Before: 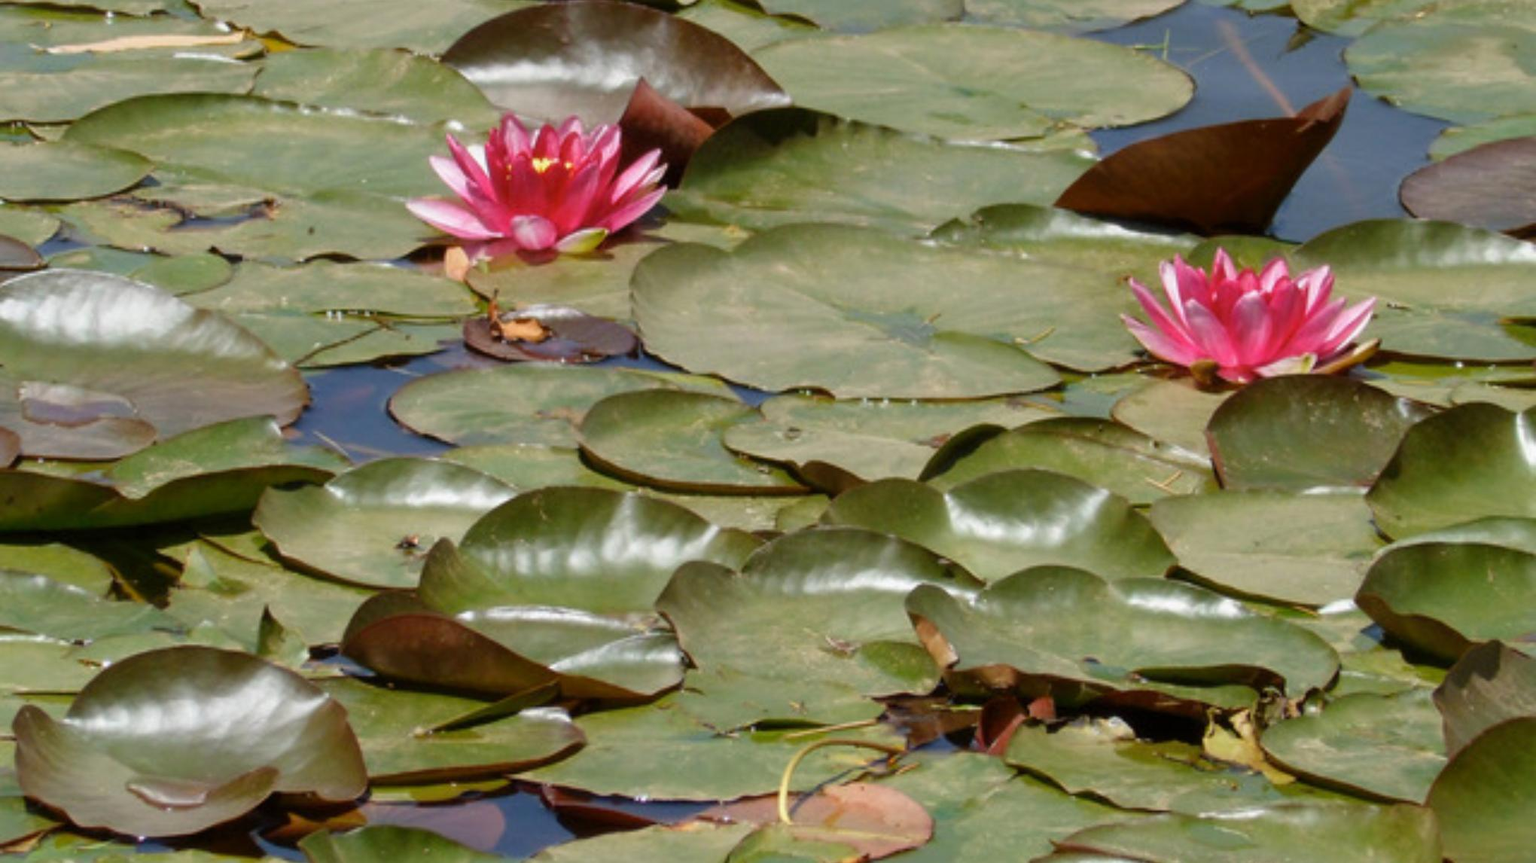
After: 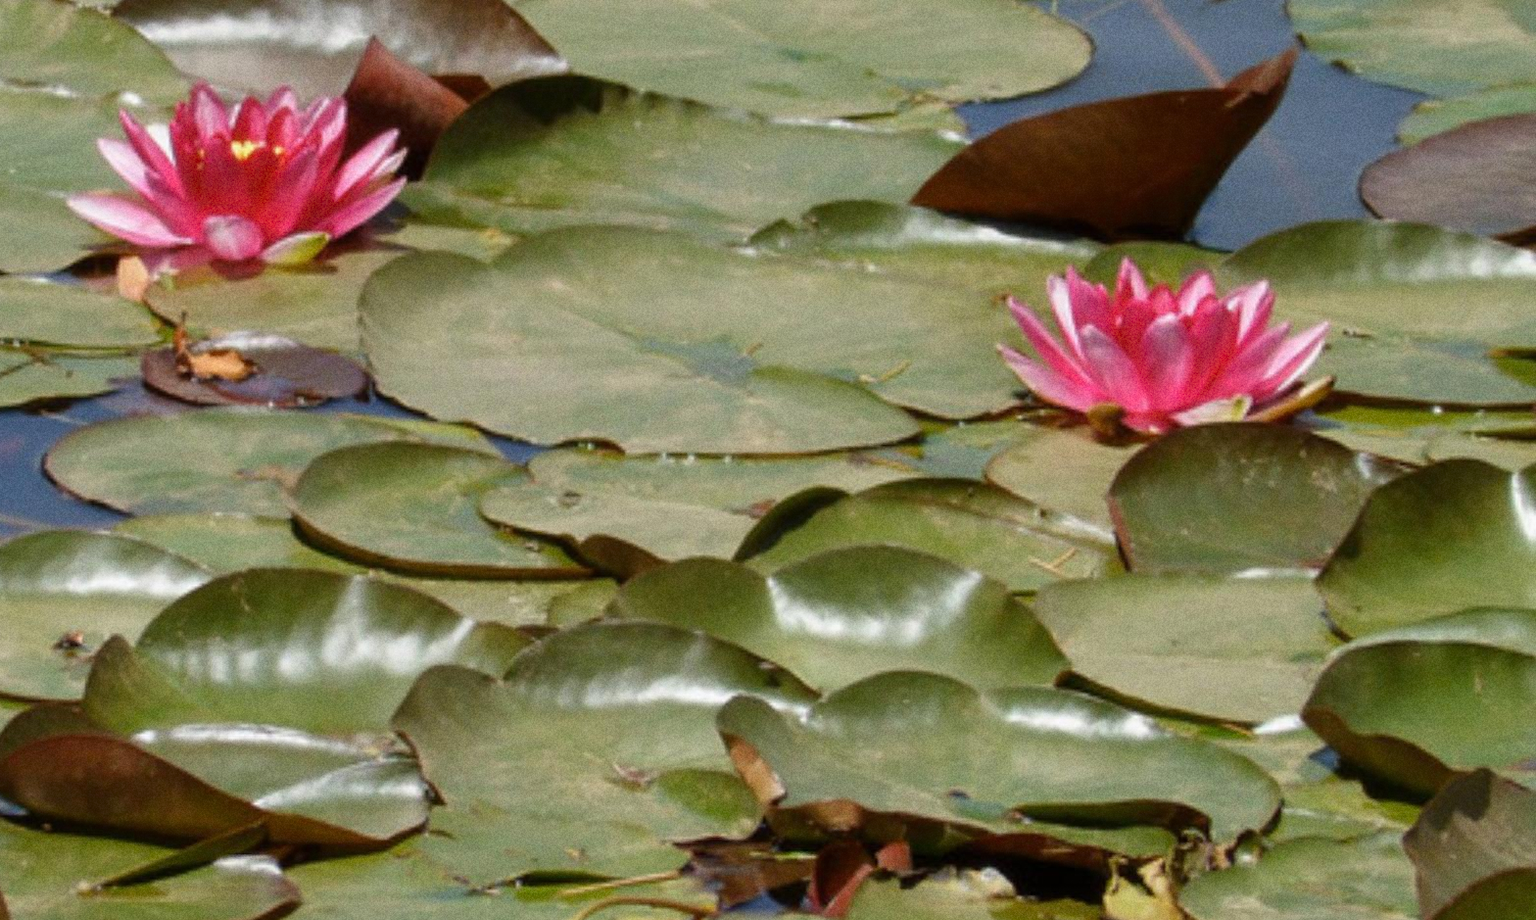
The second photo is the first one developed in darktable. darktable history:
white balance: red 1, blue 1
grain: coarseness 22.88 ISO
crop: left 23.095%, top 5.827%, bottom 11.854%
